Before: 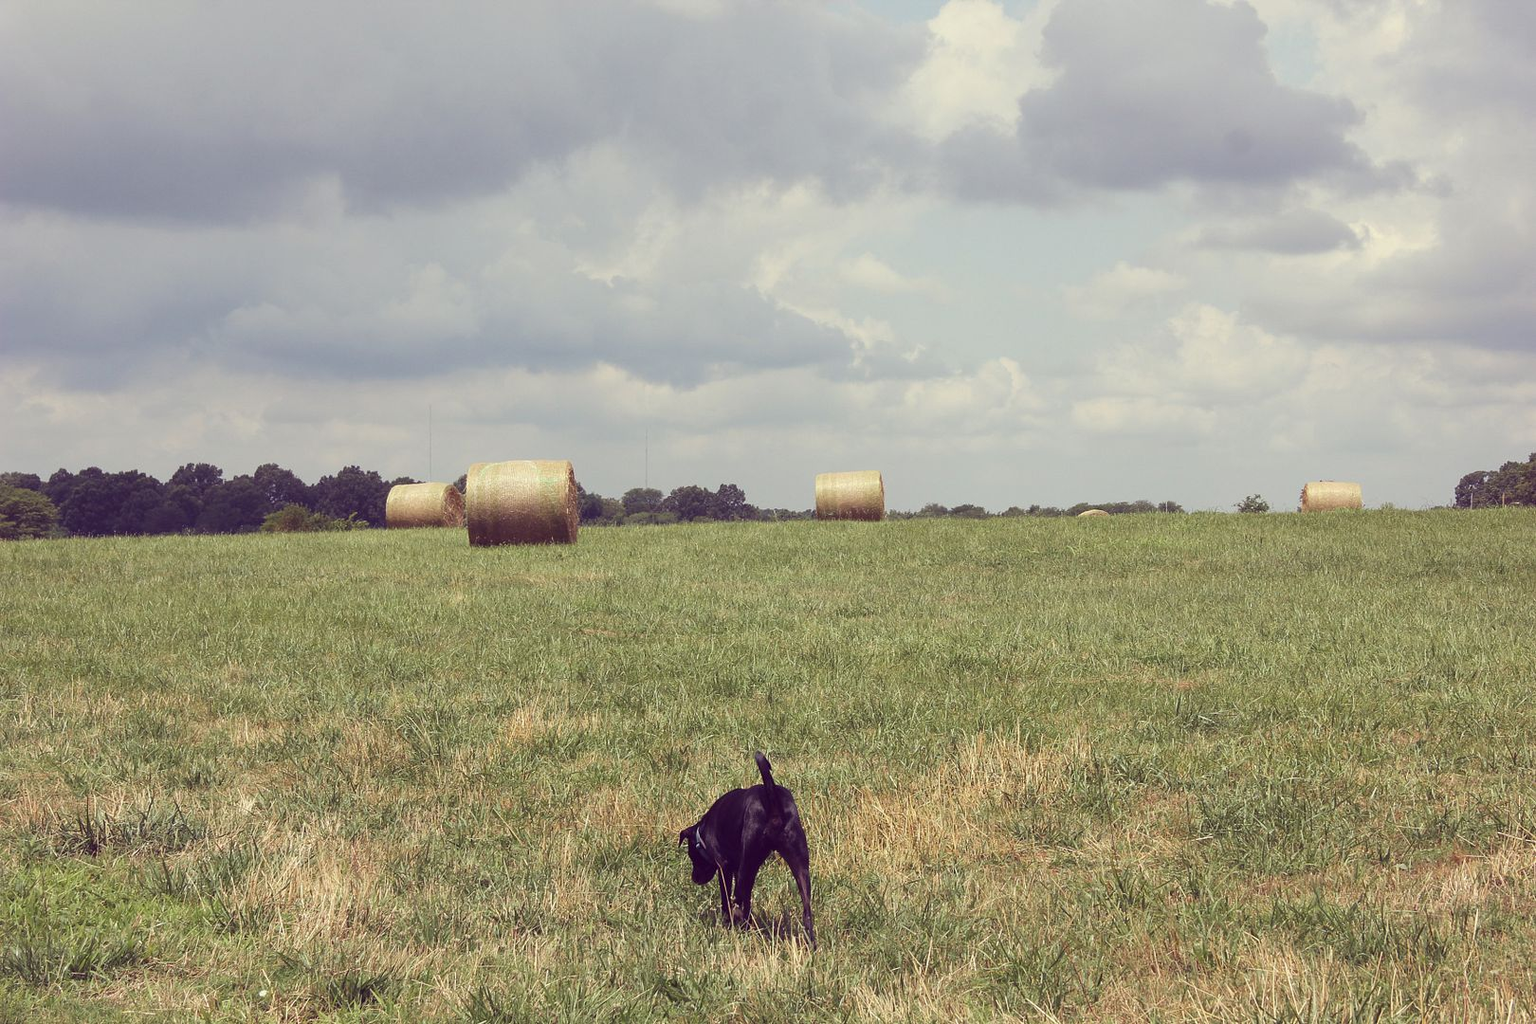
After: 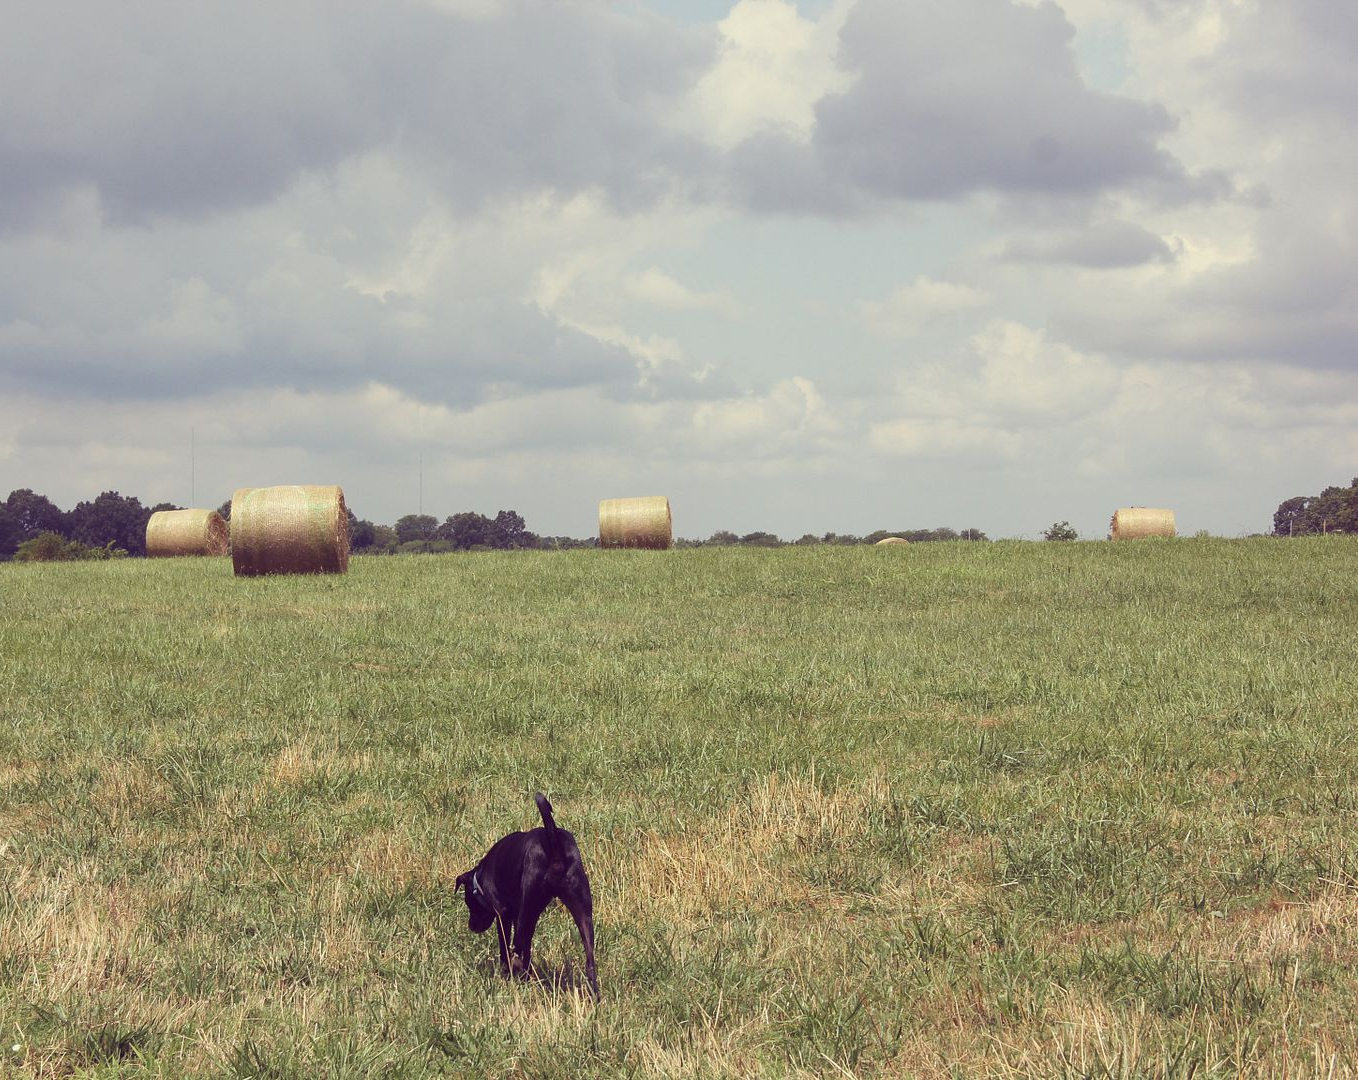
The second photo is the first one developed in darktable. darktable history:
crop: left 16.112%
